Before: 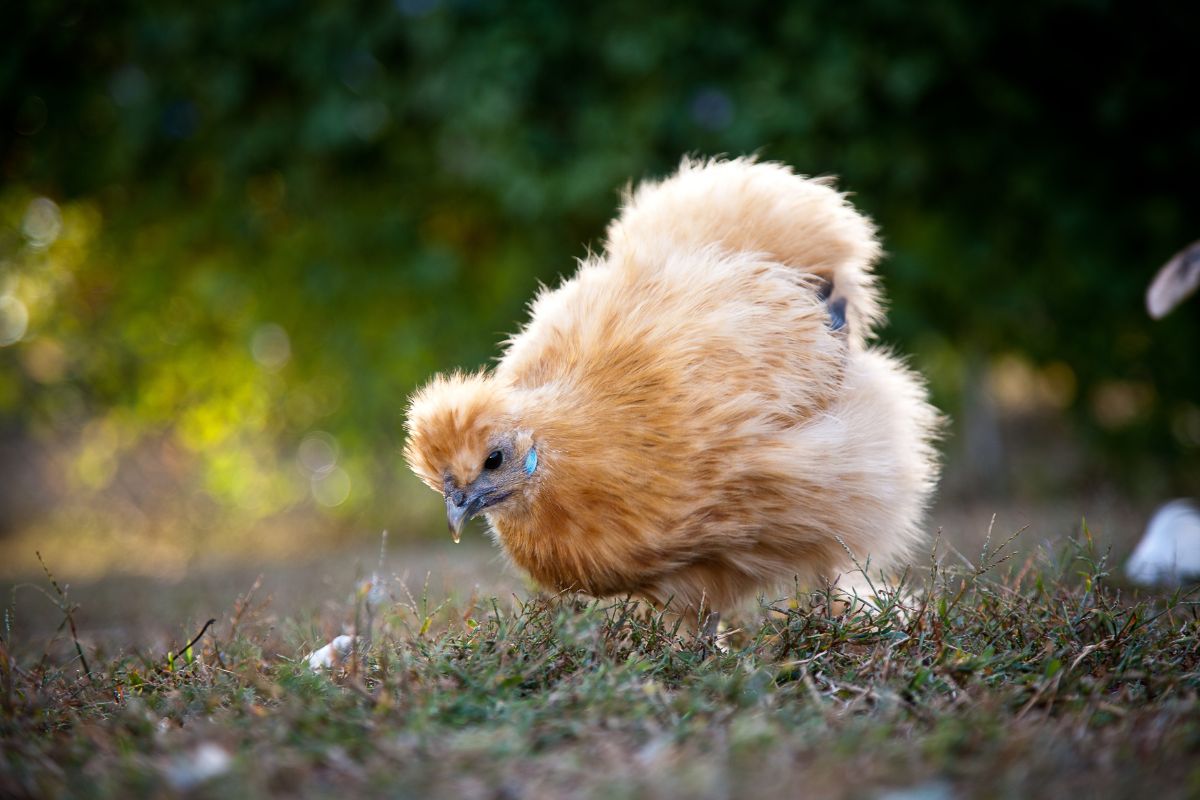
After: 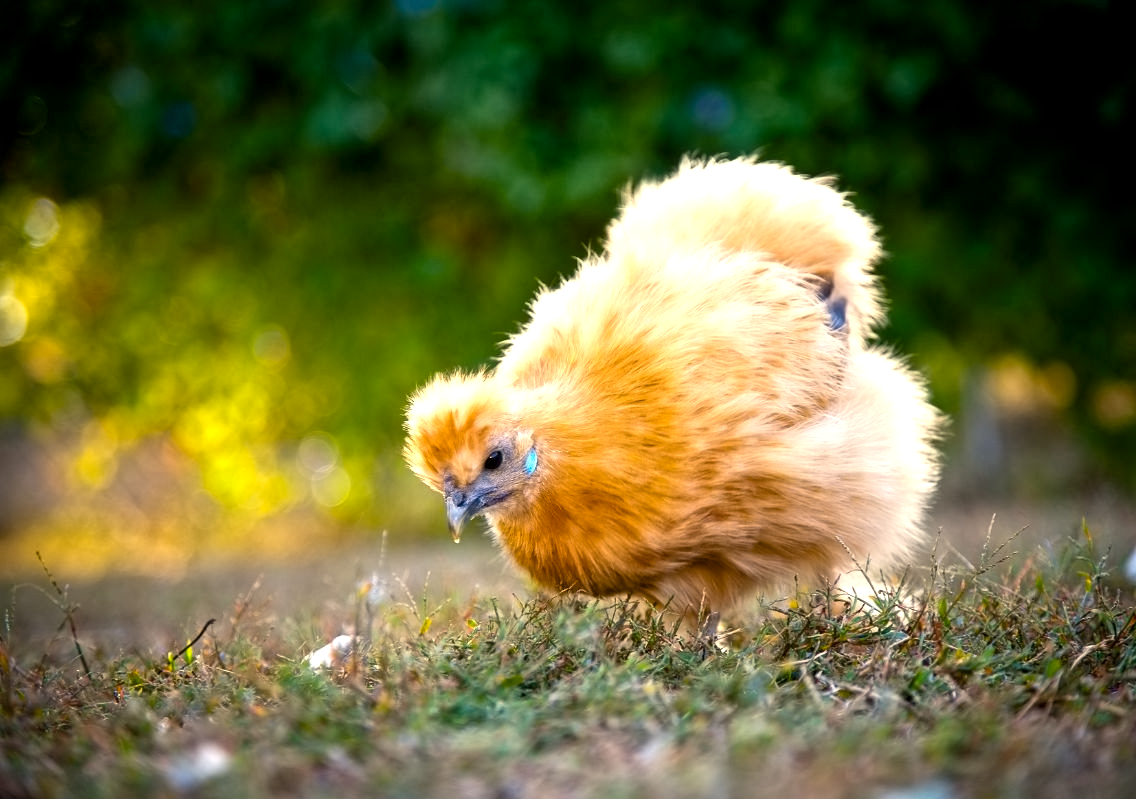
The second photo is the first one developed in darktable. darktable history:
exposure: black level correction 0.001, exposure 0.676 EV, compensate exposure bias true, compensate highlight preservation false
crop and rotate: left 0%, right 5.252%
contrast equalizer: octaves 7, y [[0.5 ×6], [0.5 ×6], [0.5 ×6], [0 ×6], [0, 0.039, 0.251, 0.29, 0.293, 0.292]]
color balance rgb: shadows lift › chroma 0.802%, shadows lift › hue 112.15°, highlights gain › chroma 3.023%, highlights gain › hue 78.44°, linear chroma grading › shadows -2.063%, linear chroma grading › highlights -14.808%, linear chroma grading › global chroma -9.796%, linear chroma grading › mid-tones -10.199%, perceptual saturation grading › global saturation 25.246%, global vibrance 50.292%
